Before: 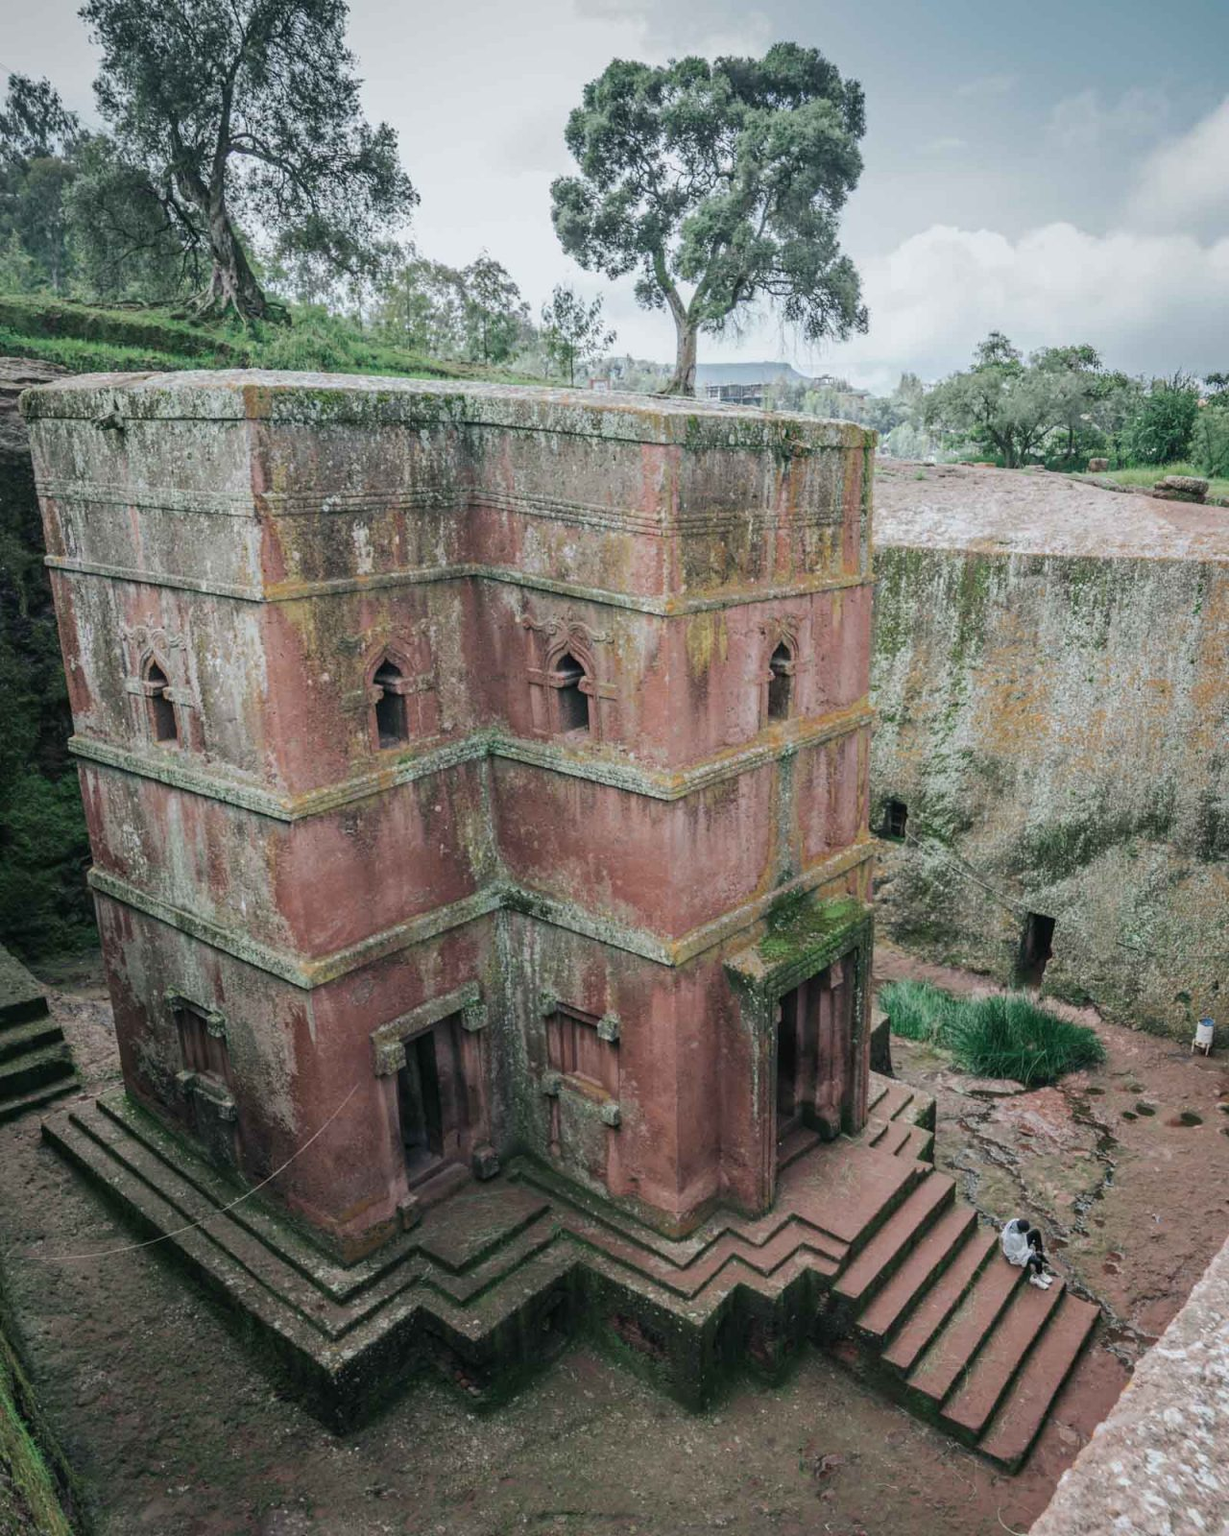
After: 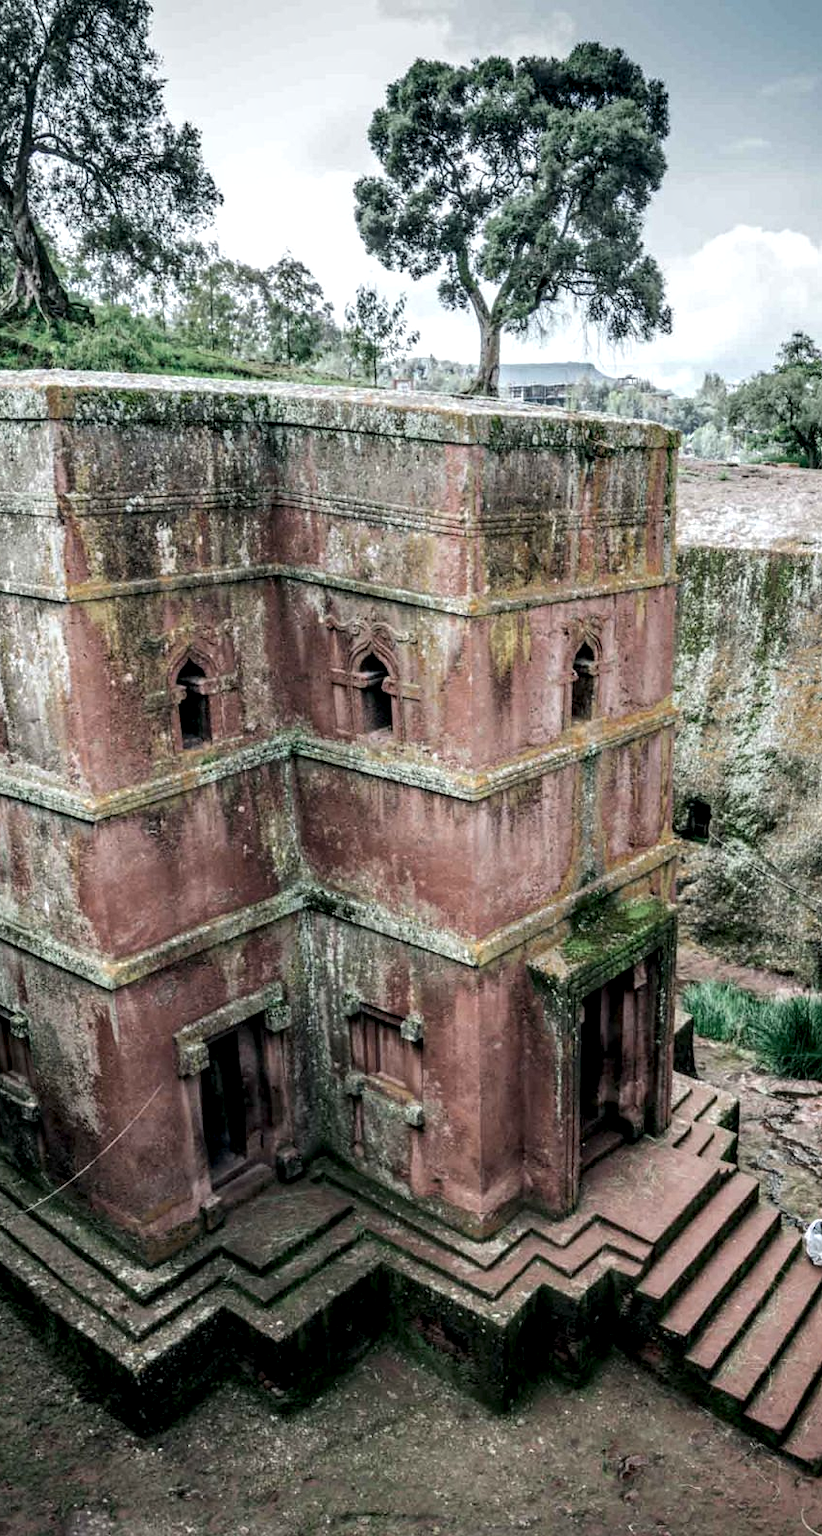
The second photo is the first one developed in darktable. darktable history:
local contrast: highlights 80%, shadows 58%, detail 175%, midtone range 0.597
crop and rotate: left 16.017%, right 17.09%
